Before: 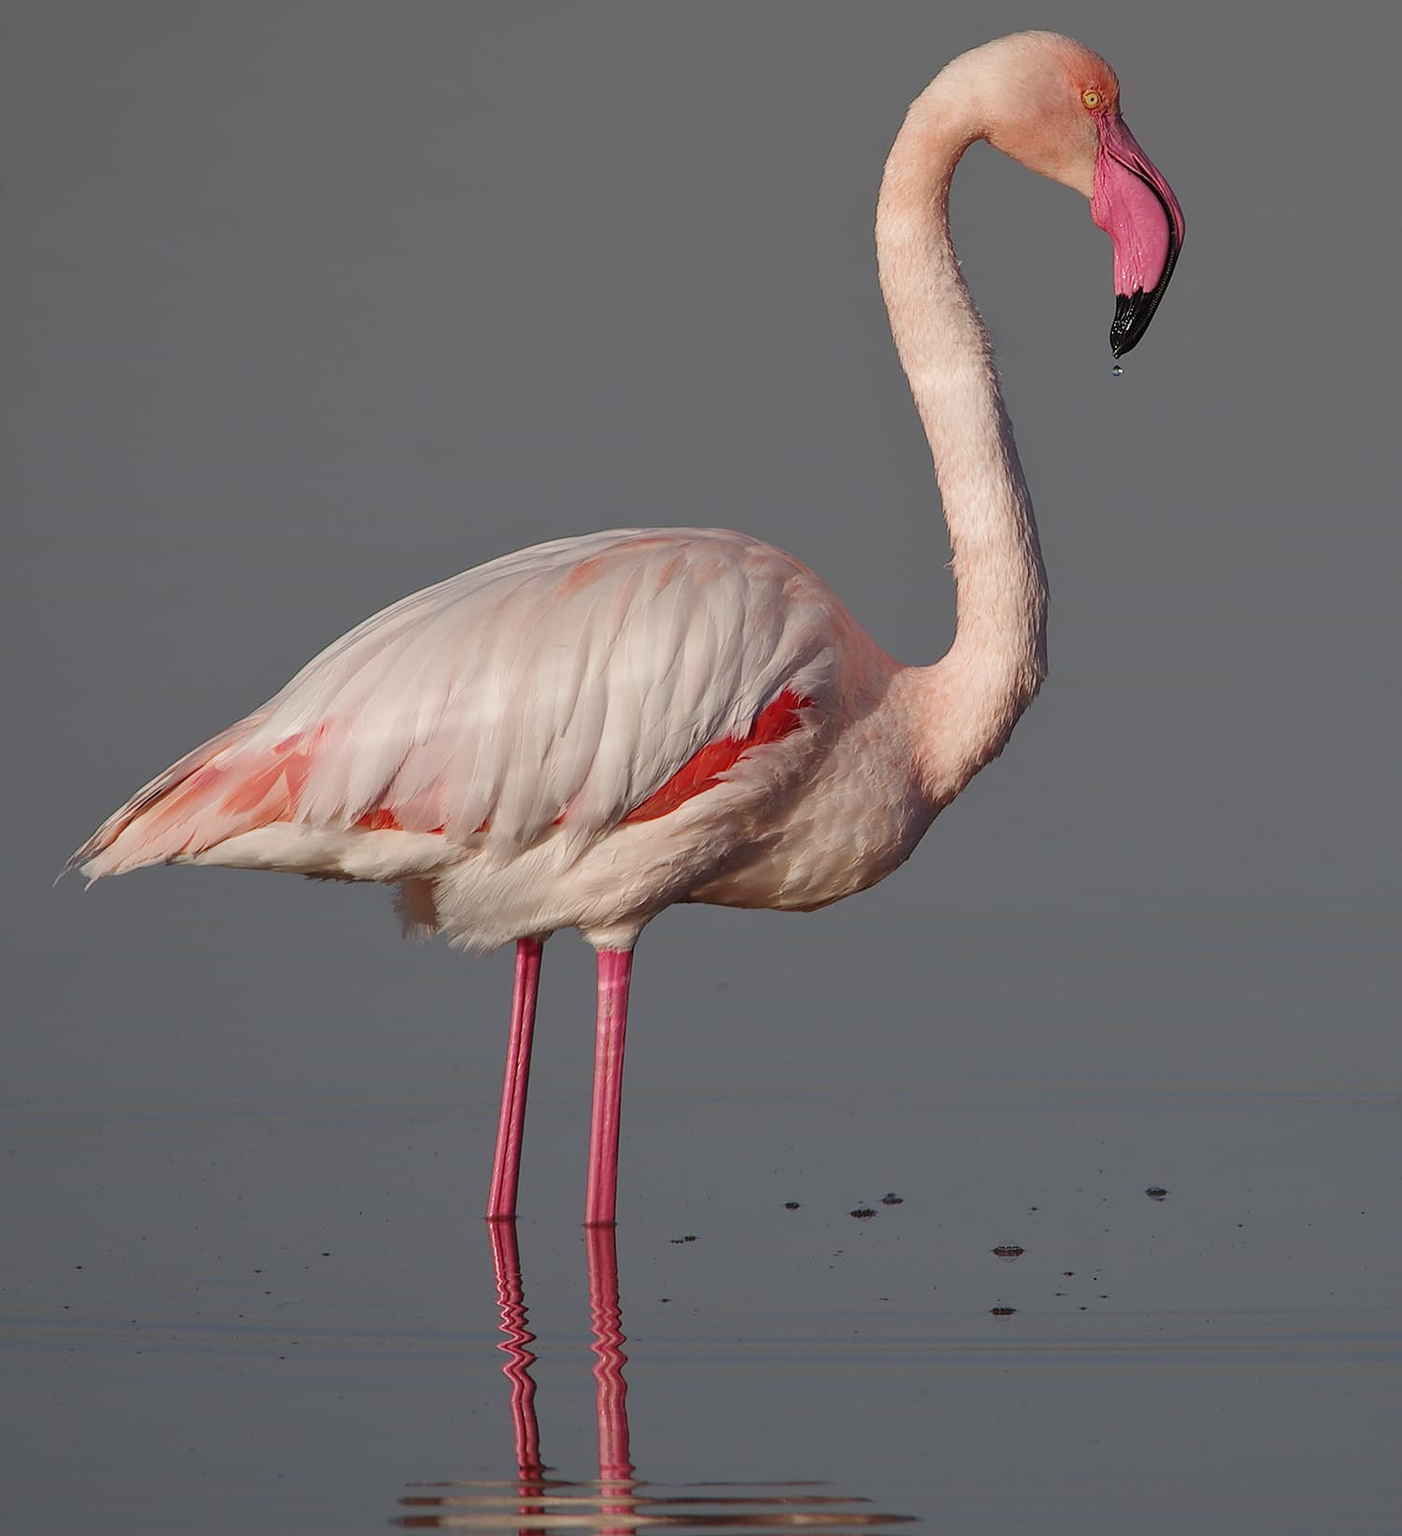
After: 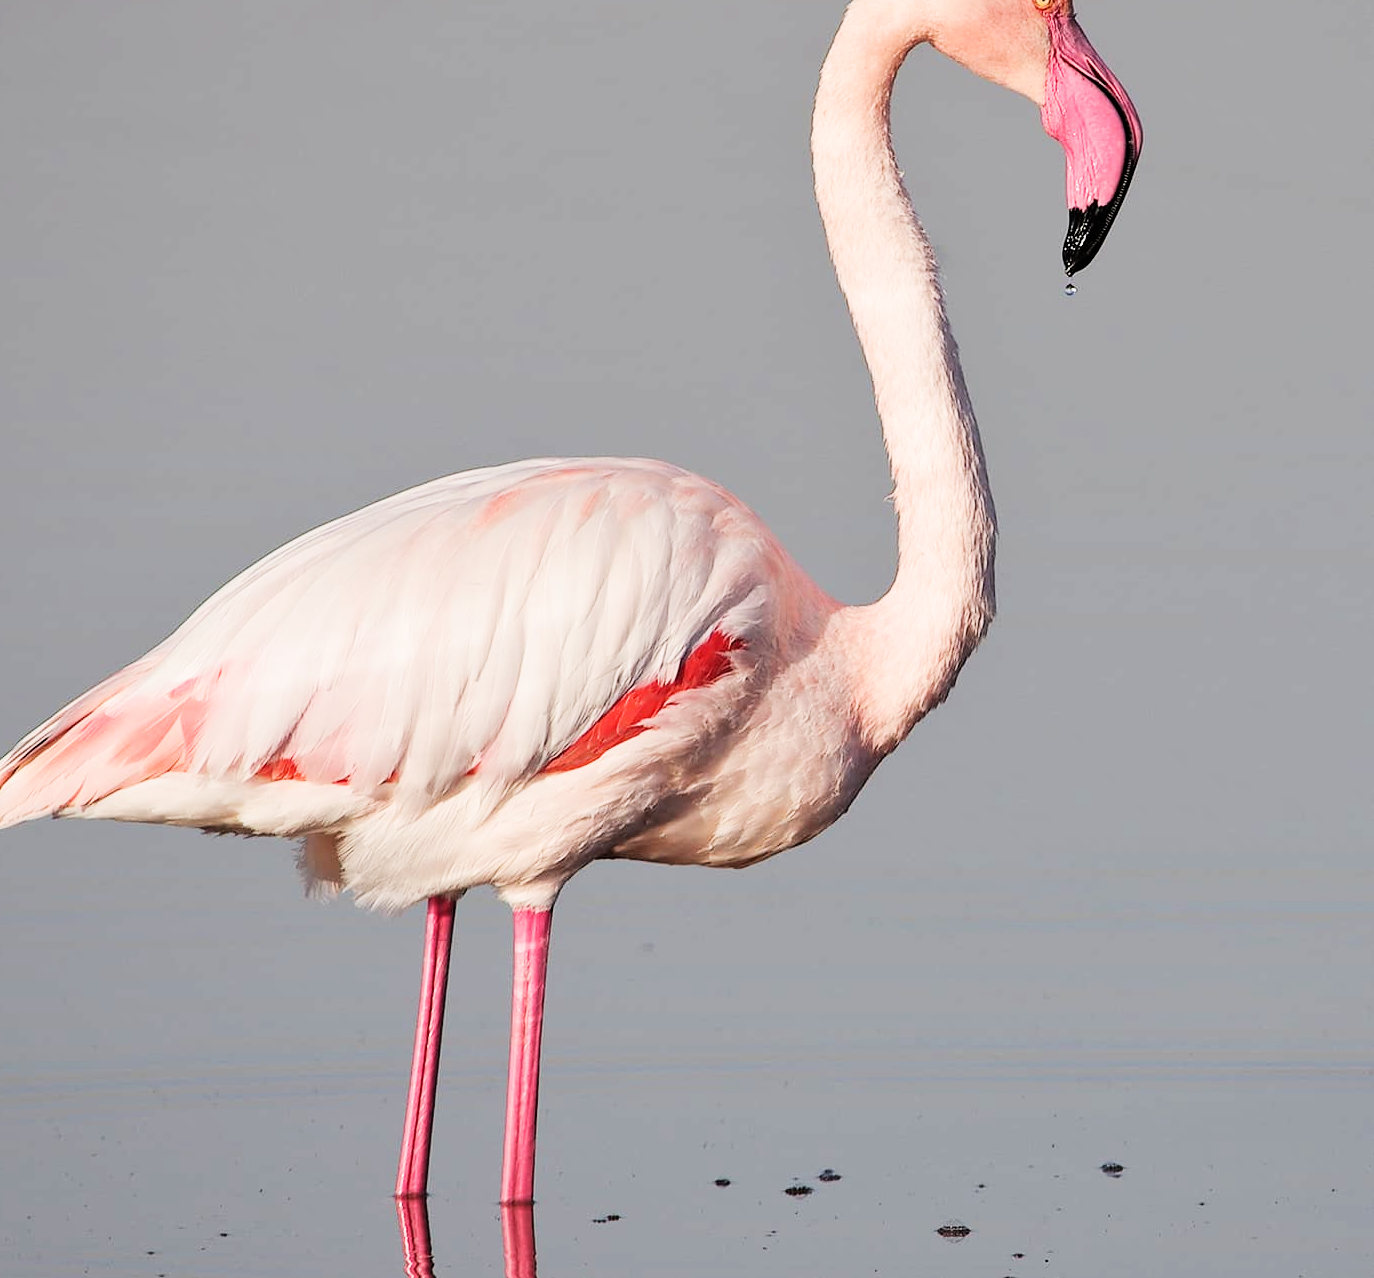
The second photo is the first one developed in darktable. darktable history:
crop: left 8.337%, top 6.529%, bottom 15.383%
contrast brightness saturation: contrast 0.103, brightness 0.017, saturation 0.017
exposure: black level correction 0, exposure 1.199 EV, compensate highlight preservation false
filmic rgb: black relative exposure -5.14 EV, white relative exposure 3.96 EV, hardness 2.89, contrast 1.299, highlights saturation mix -30.66%, iterations of high-quality reconstruction 0
